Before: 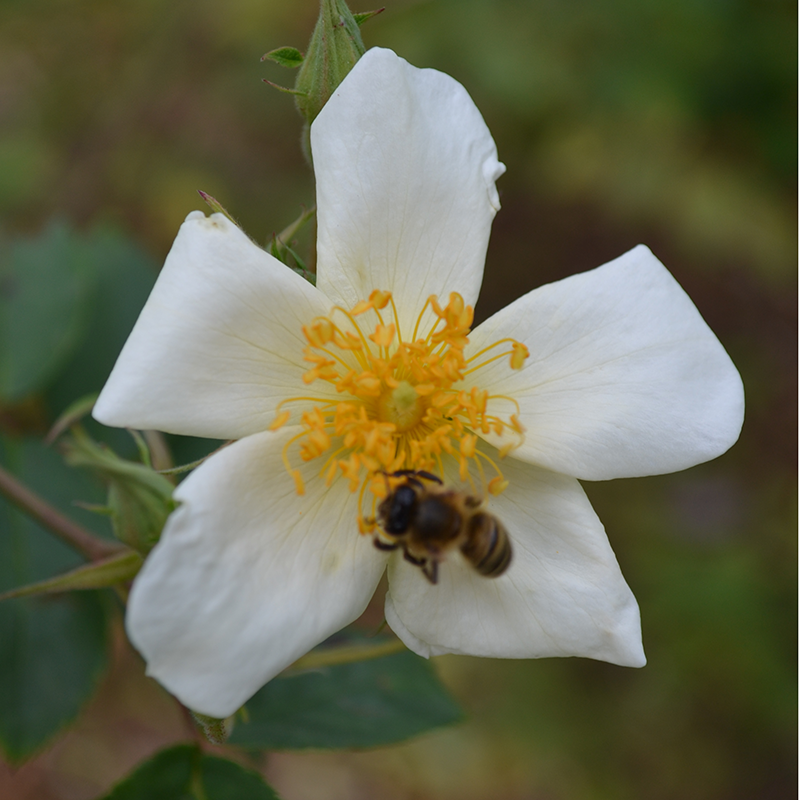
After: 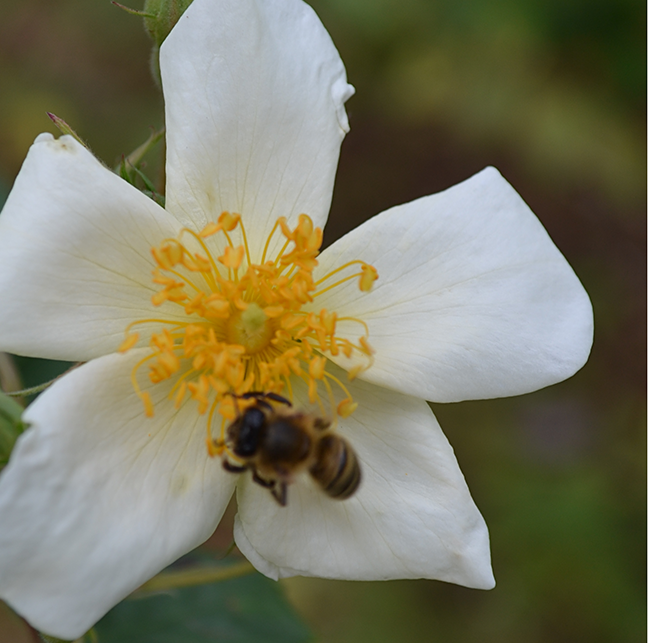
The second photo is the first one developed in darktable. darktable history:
crop: left 18.958%, top 9.774%, right 0%, bottom 9.746%
sharpen: amount 0.209
